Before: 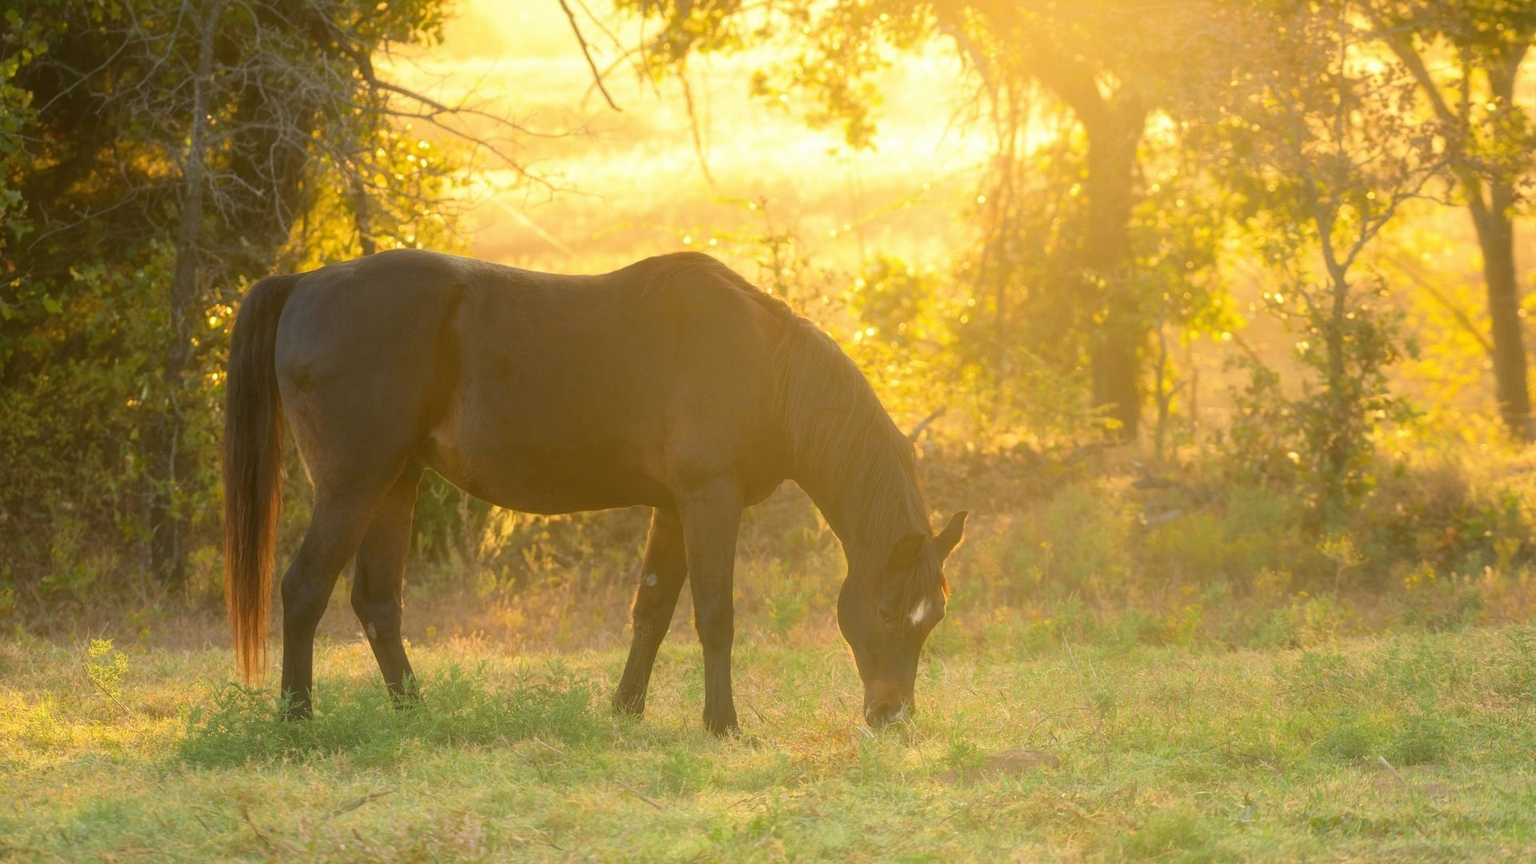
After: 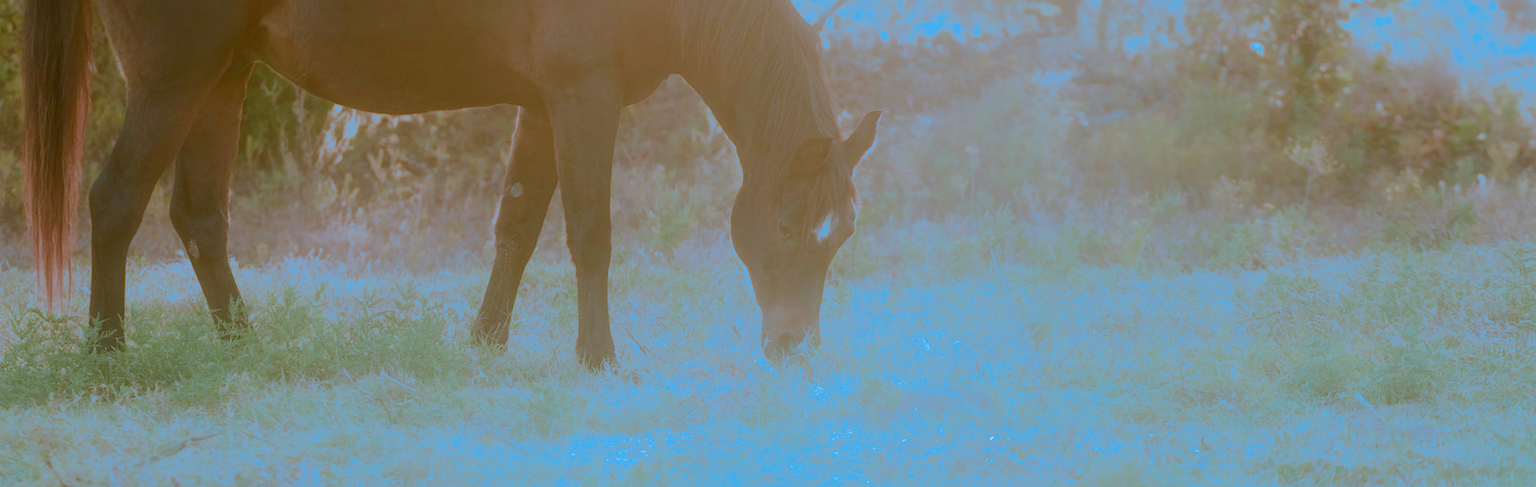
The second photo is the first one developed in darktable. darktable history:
exposure: exposure -0.21 EV, compensate highlight preservation false
shadows and highlights: shadows -54.3, highlights 86.09, soften with gaussian
crop and rotate: left 13.306%, top 48.129%, bottom 2.928%
levels: levels [0, 0.478, 1]
split-toning: shadows › hue 220°, shadows › saturation 0.64, highlights › hue 220°, highlights › saturation 0.64, balance 0, compress 5.22%
